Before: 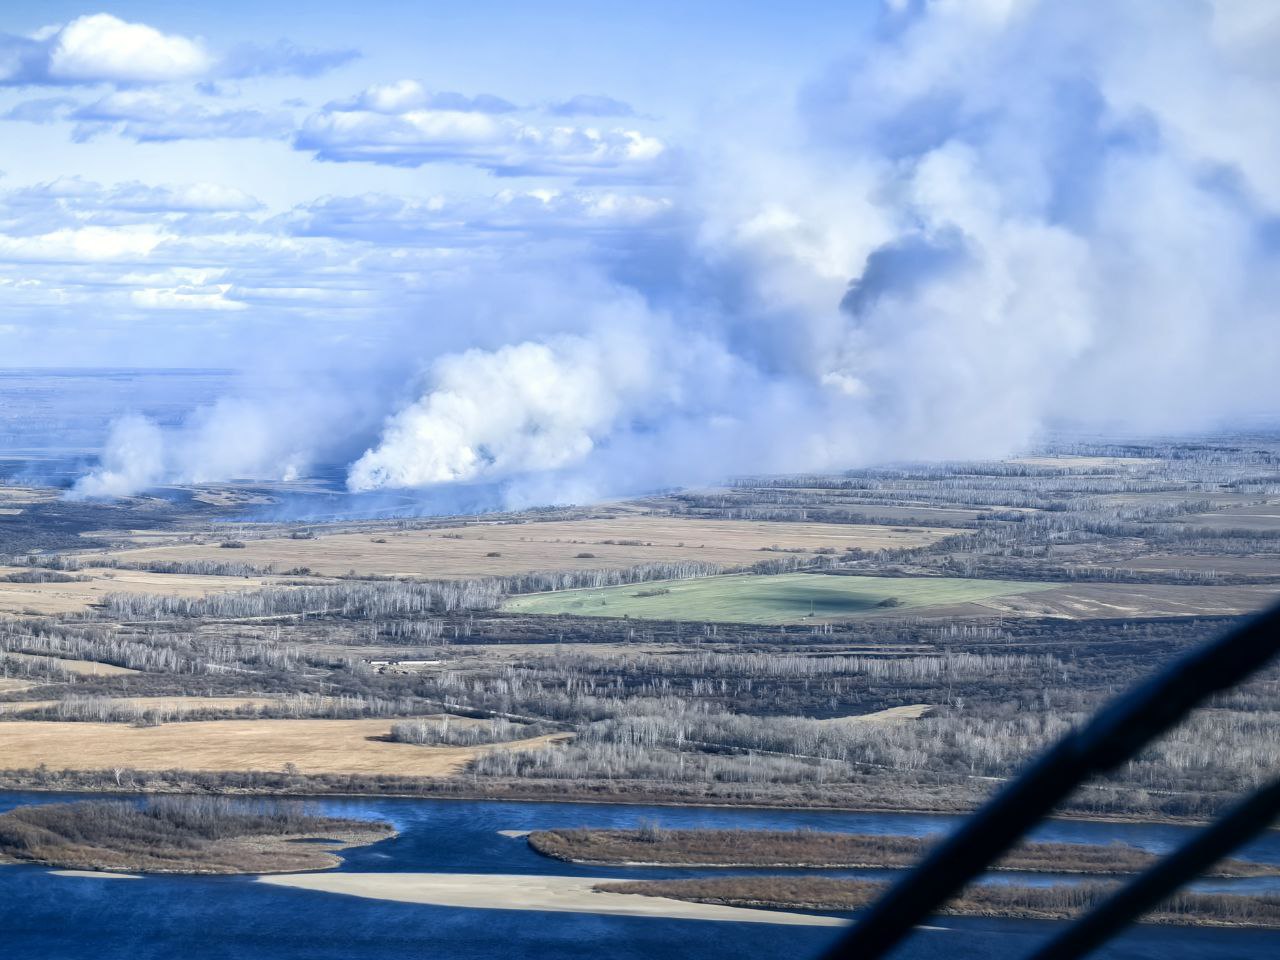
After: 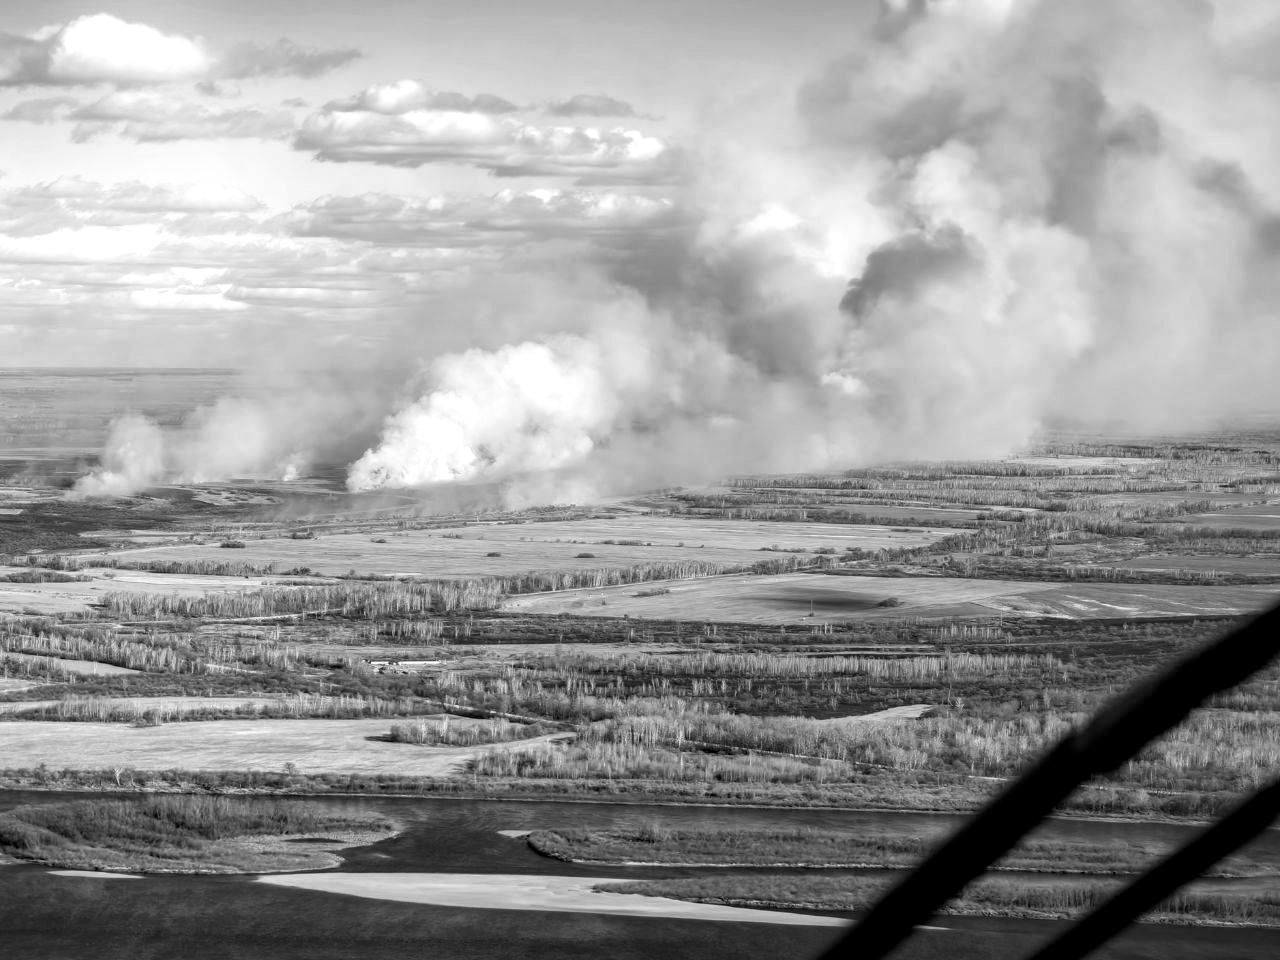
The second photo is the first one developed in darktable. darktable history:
white balance: red 1.138, green 0.996, blue 0.812
haze removal: compatibility mode true, adaptive false
bloom: size 13.65%, threshold 98.39%, strength 4.82%
monochrome: on, module defaults
local contrast: on, module defaults
